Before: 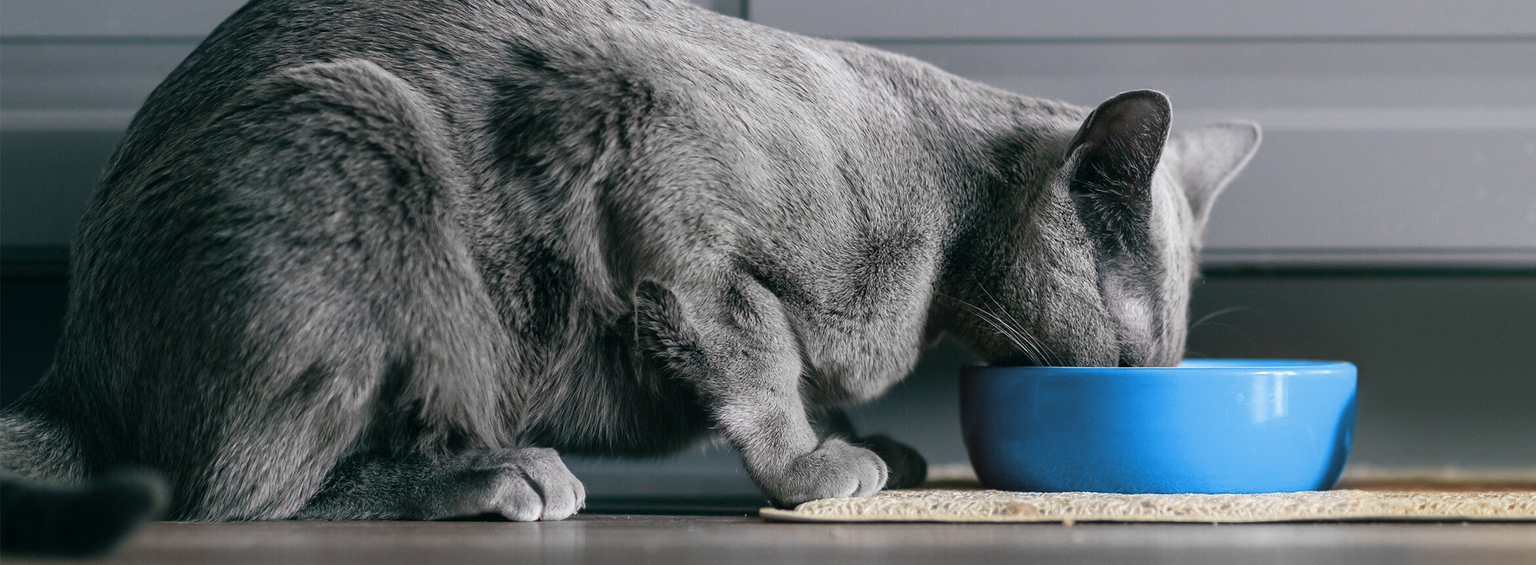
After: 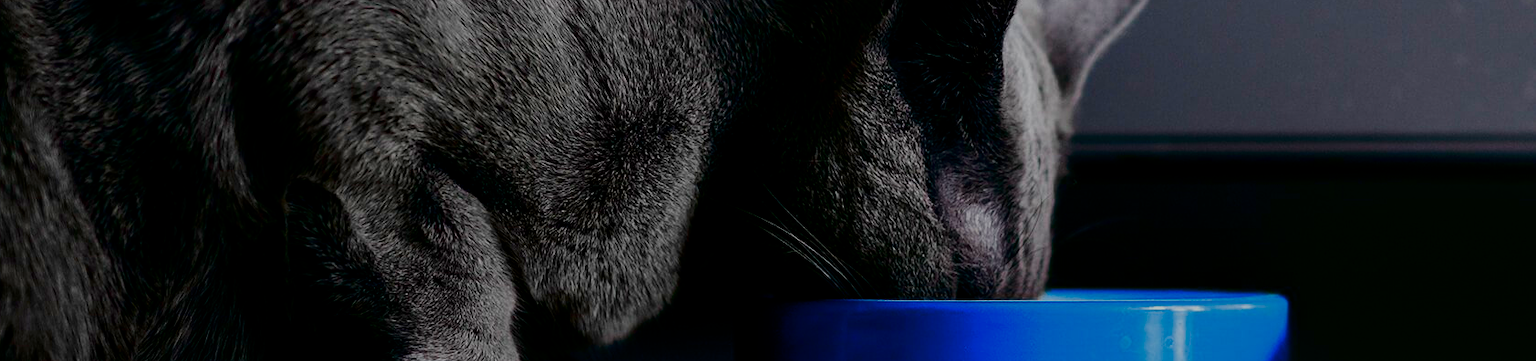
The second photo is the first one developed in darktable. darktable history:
exposure: black level correction 0.009, exposure 0.016 EV, compensate exposure bias true, compensate highlight preservation false
contrast brightness saturation: brightness -0.989, saturation 0.998
crop and rotate: left 28.019%, top 26.803%, bottom 27.107%
filmic rgb: black relative exposure -5.09 EV, white relative exposure 4 EV, hardness 2.88, contrast 1.391, highlights saturation mix -31.23%
